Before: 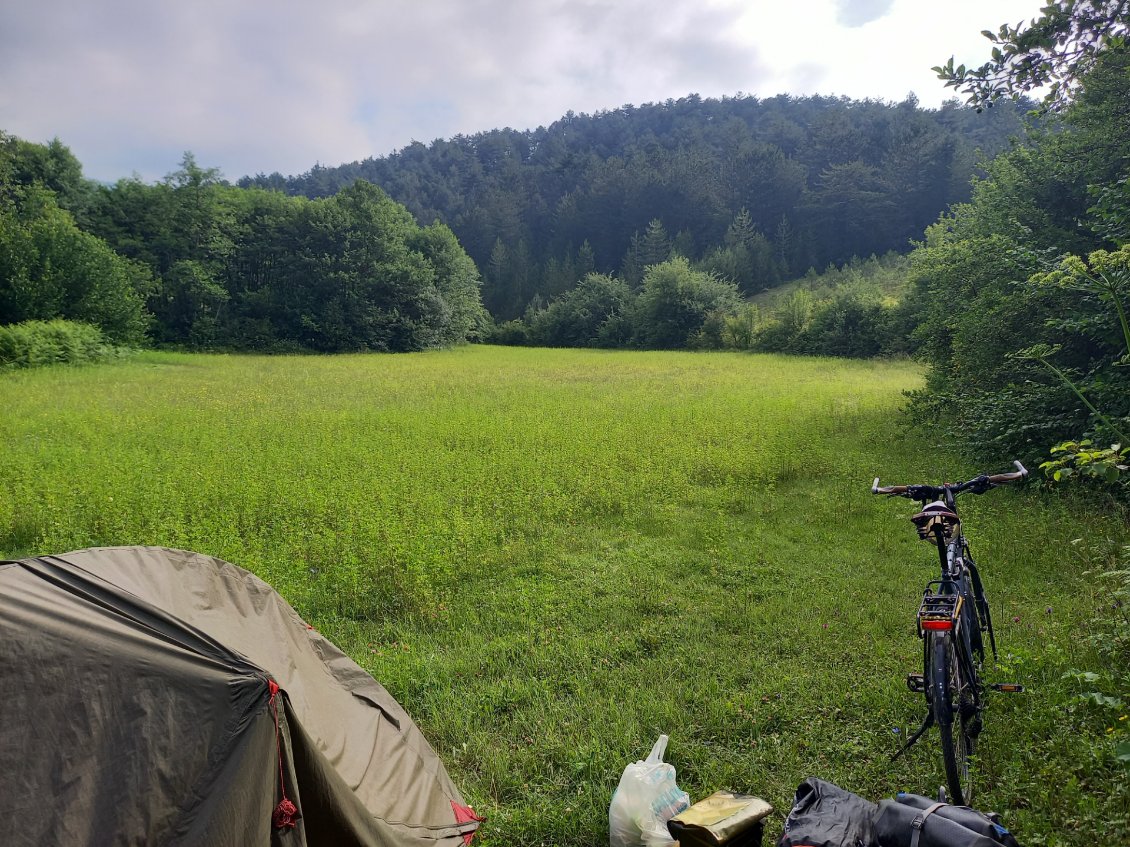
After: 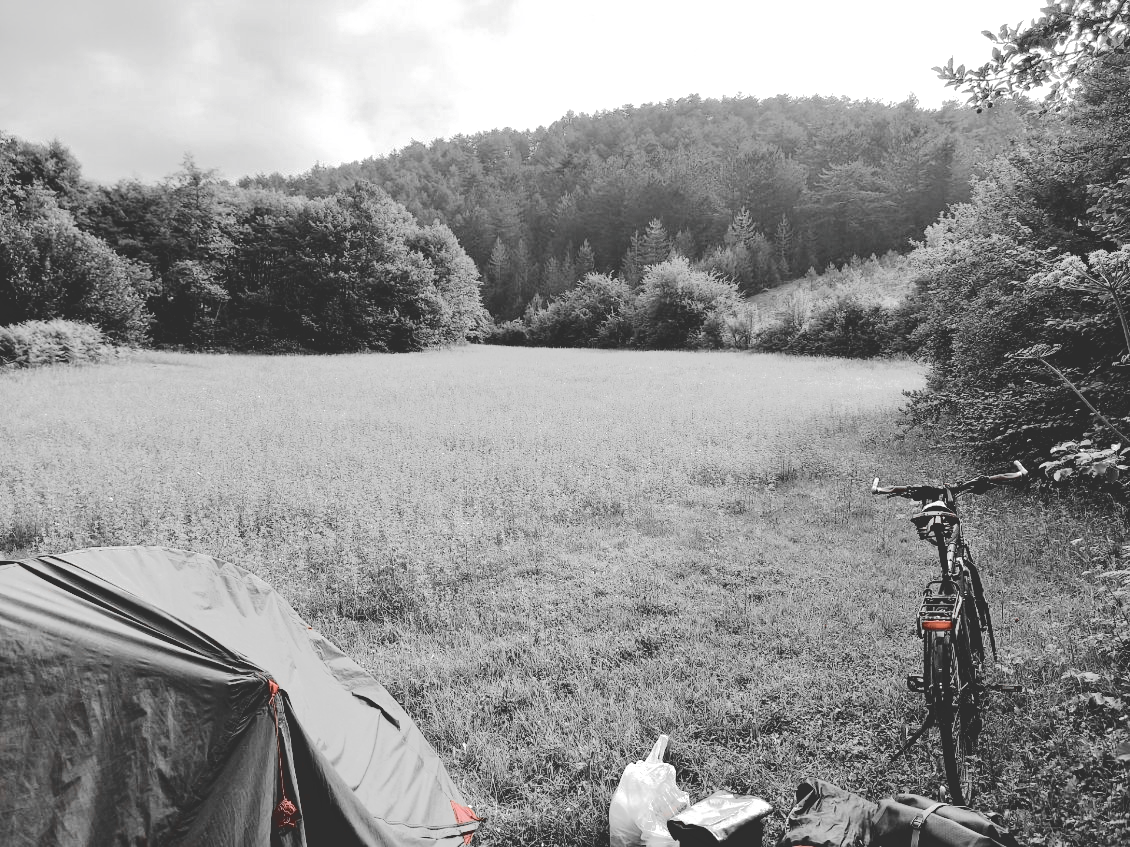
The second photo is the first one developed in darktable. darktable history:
tone curve: curves: ch0 [(0, 0) (0.003, 0.185) (0.011, 0.185) (0.025, 0.187) (0.044, 0.185) (0.069, 0.185) (0.1, 0.18) (0.136, 0.18) (0.177, 0.179) (0.224, 0.202) (0.277, 0.252) (0.335, 0.343) (0.399, 0.452) (0.468, 0.553) (0.543, 0.643) (0.623, 0.717) (0.709, 0.778) (0.801, 0.82) (0.898, 0.856) (1, 1)], color space Lab, independent channels, preserve colors none
color zones: curves: ch1 [(0, 0.006) (0.094, 0.285) (0.171, 0.001) (0.429, 0.001) (0.571, 0.003) (0.714, 0.004) (0.857, 0.004) (1, 0.006)]
exposure: black level correction 0, exposure 0.701 EV, compensate exposure bias true, compensate highlight preservation false
